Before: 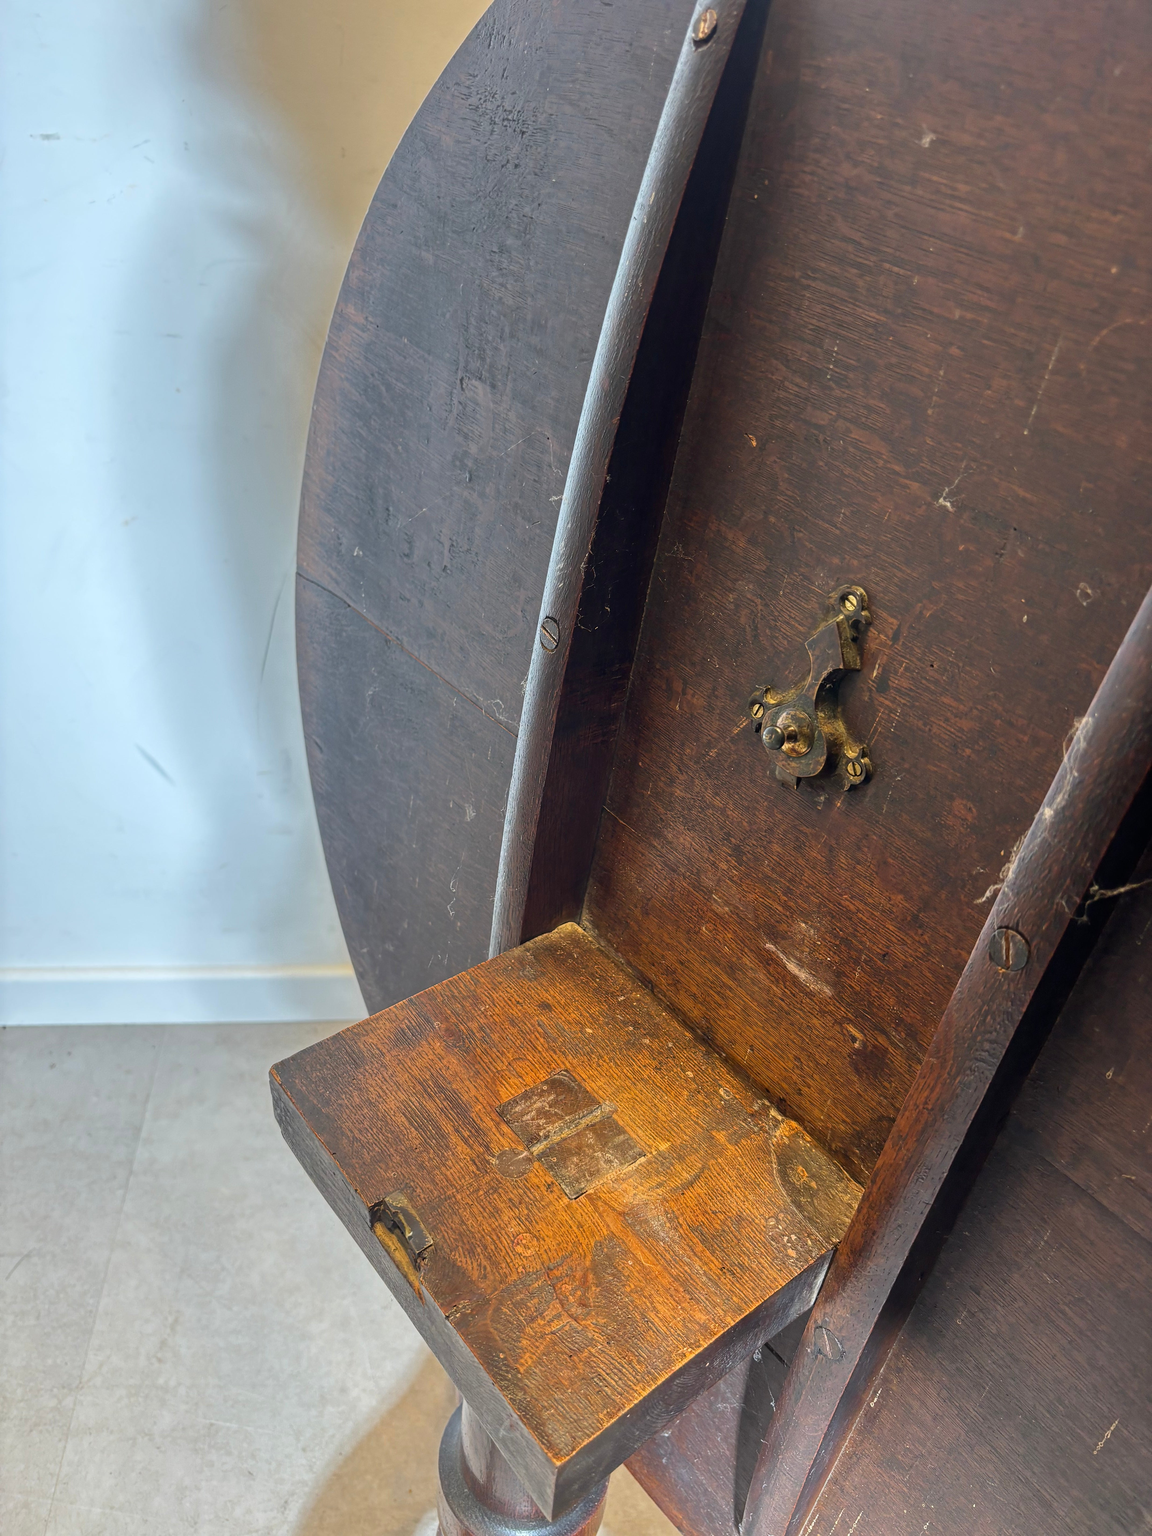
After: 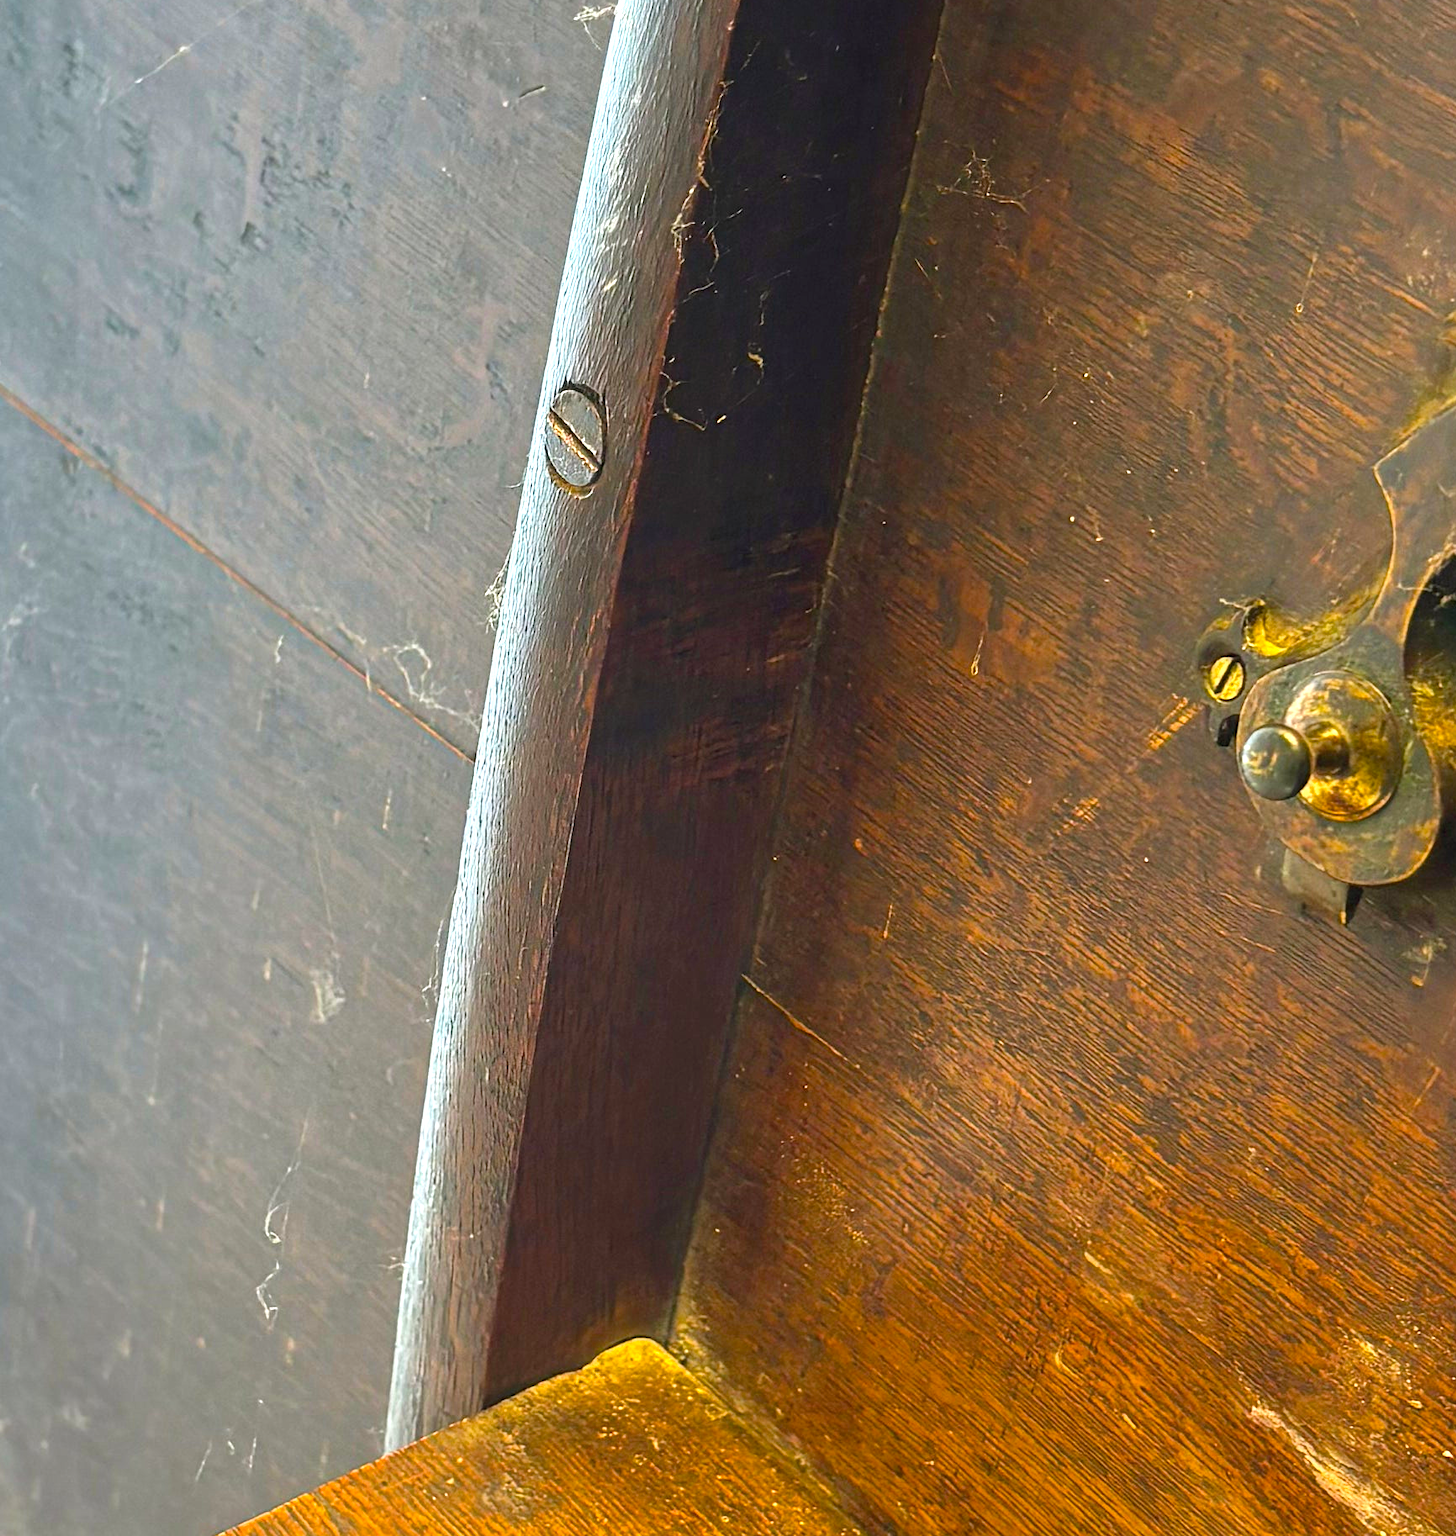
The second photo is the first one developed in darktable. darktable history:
color balance: mode lift, gamma, gain (sRGB), lift [1.04, 1, 1, 0.97], gamma [1.01, 1, 1, 0.97], gain [0.96, 1, 1, 0.97]
color balance rgb: linear chroma grading › global chroma 15%, perceptual saturation grading › global saturation 30%
exposure: black level correction 0, exposure 1 EV, compensate exposure bias true, compensate highlight preservation false
crop: left 31.751%, top 32.172%, right 27.8%, bottom 35.83%
